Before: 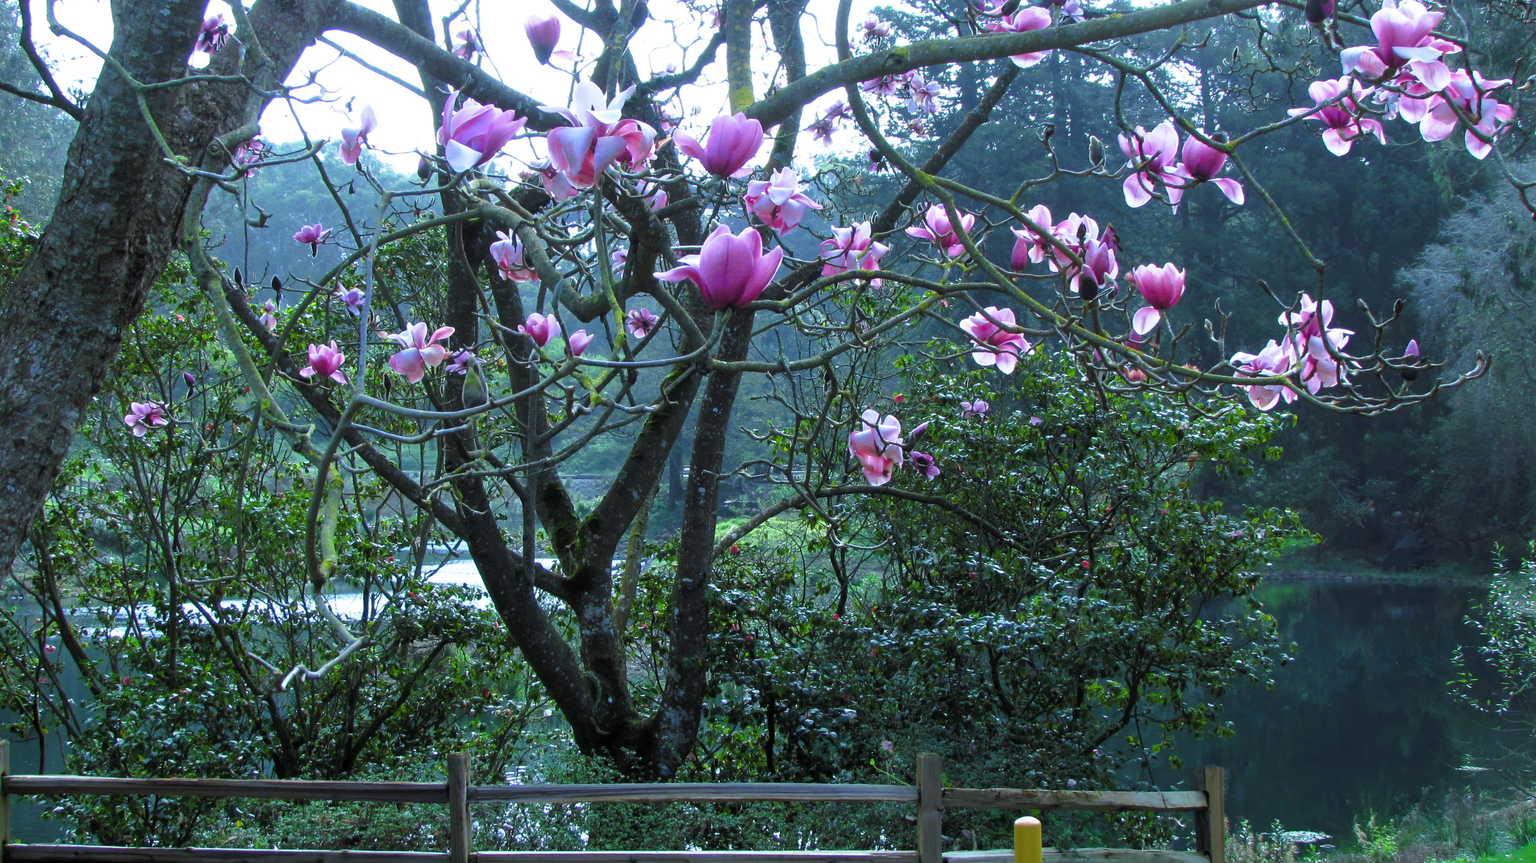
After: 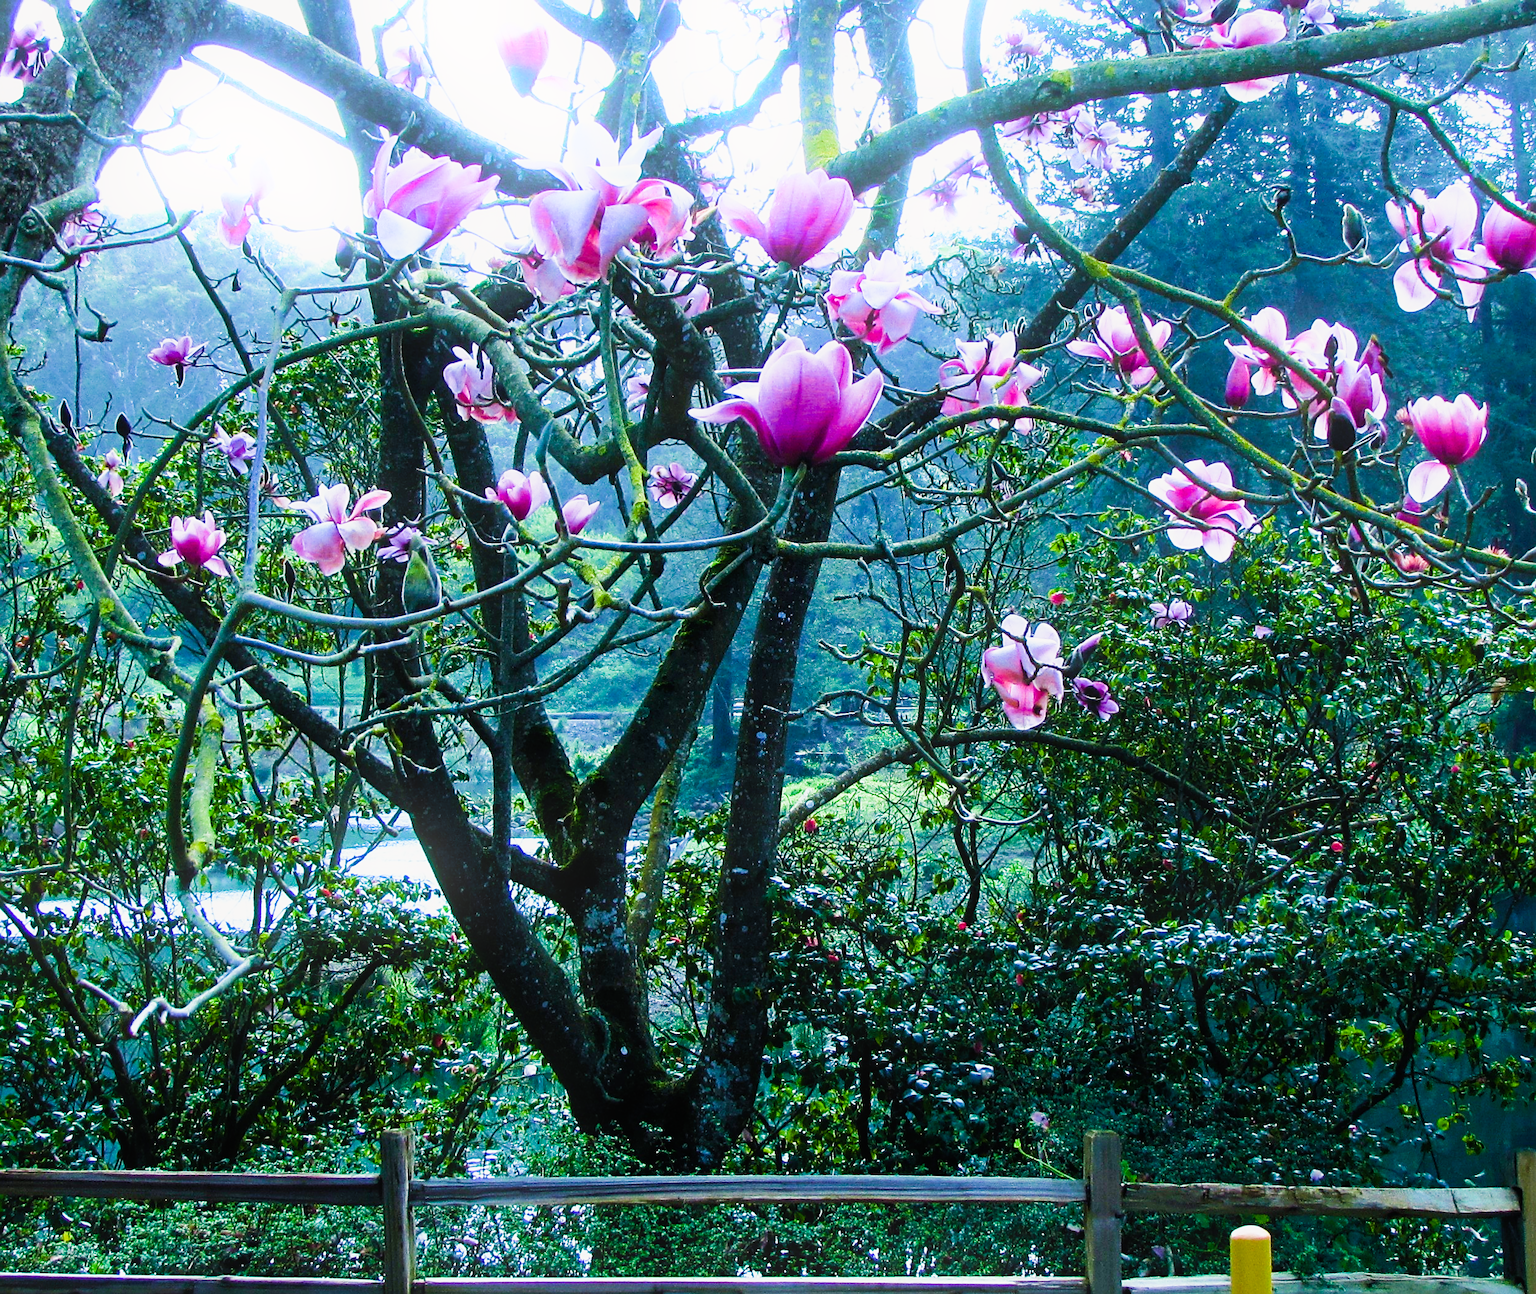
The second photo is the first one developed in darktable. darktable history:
exposure: black level correction 0.001, exposure 0.5 EV, compensate exposure bias true, compensate highlight preservation false
crop and rotate: left 12.673%, right 20.66%
color balance rgb: shadows lift › chroma 1%, shadows lift › hue 217.2°, power › hue 310.8°, highlights gain › chroma 1%, highlights gain › hue 54°, global offset › luminance 0.5%, global offset › hue 171.6°, perceptual saturation grading › global saturation 14.09%, perceptual saturation grading › highlights -25%, perceptual saturation grading › shadows 30%, perceptual brilliance grading › highlights 13.42%, perceptual brilliance grading › mid-tones 8.05%, perceptual brilliance grading › shadows -17.45%, global vibrance 25%
sharpen: on, module defaults
bloom: size 15%, threshold 97%, strength 7%
velvia: on, module defaults
sigmoid: contrast 1.54, target black 0
